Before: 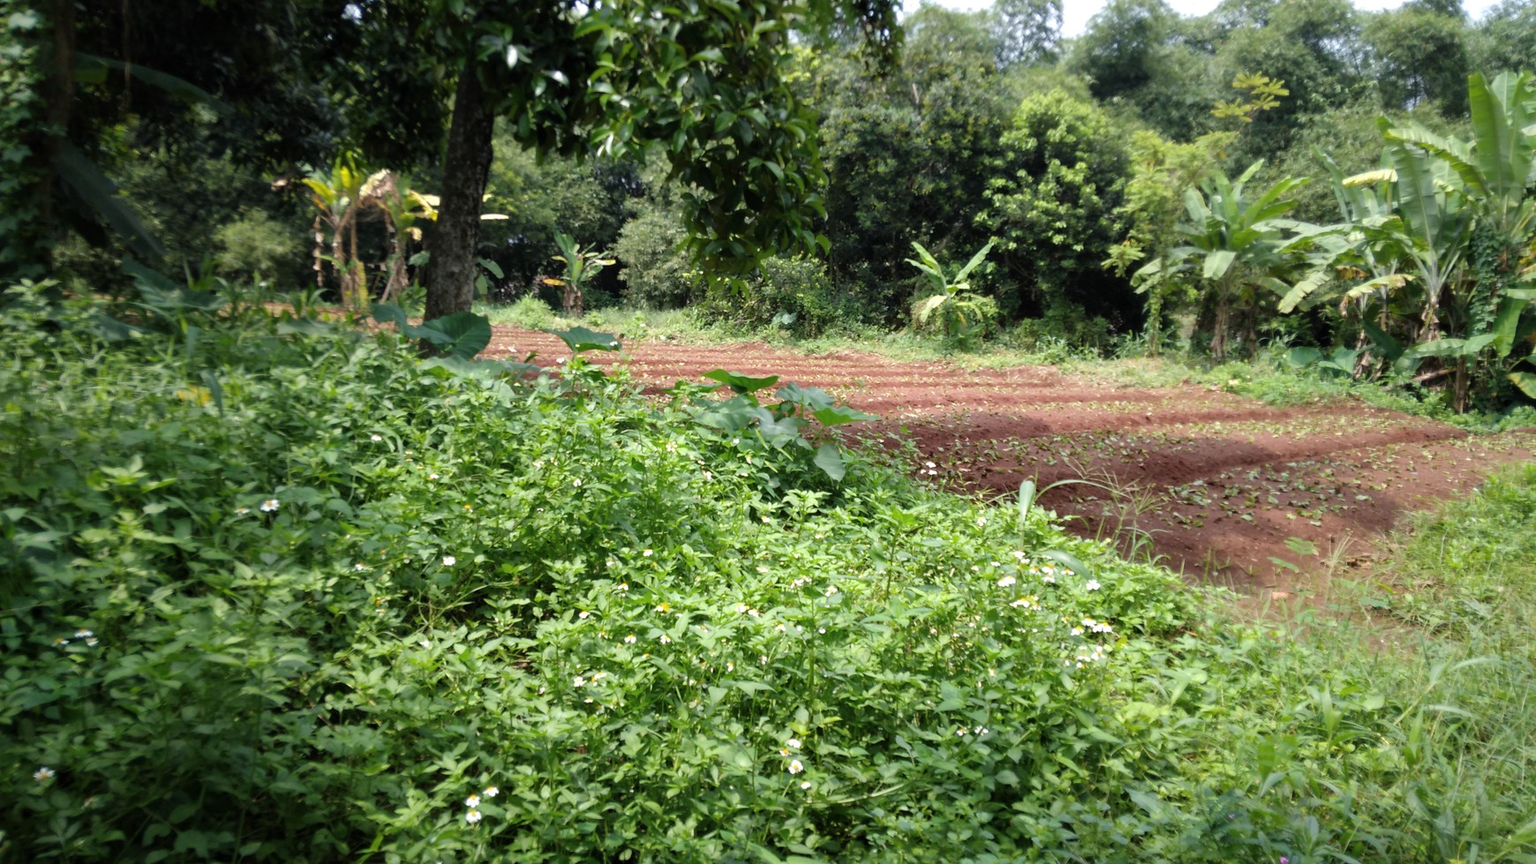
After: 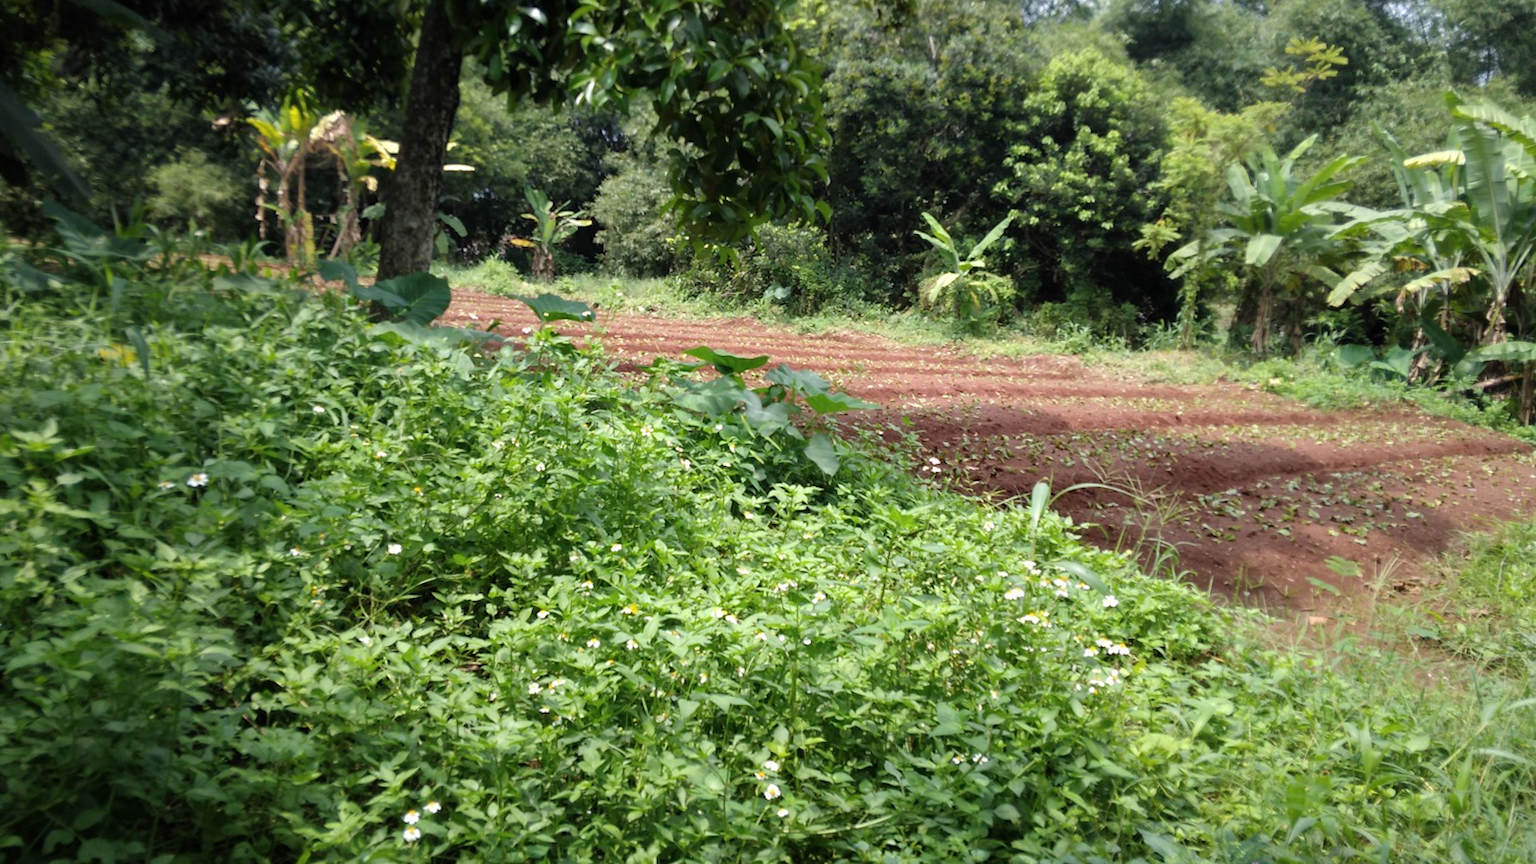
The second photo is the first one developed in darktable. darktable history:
crop and rotate: angle -2.05°, left 3.115%, top 3.816%, right 1.363%, bottom 0.612%
